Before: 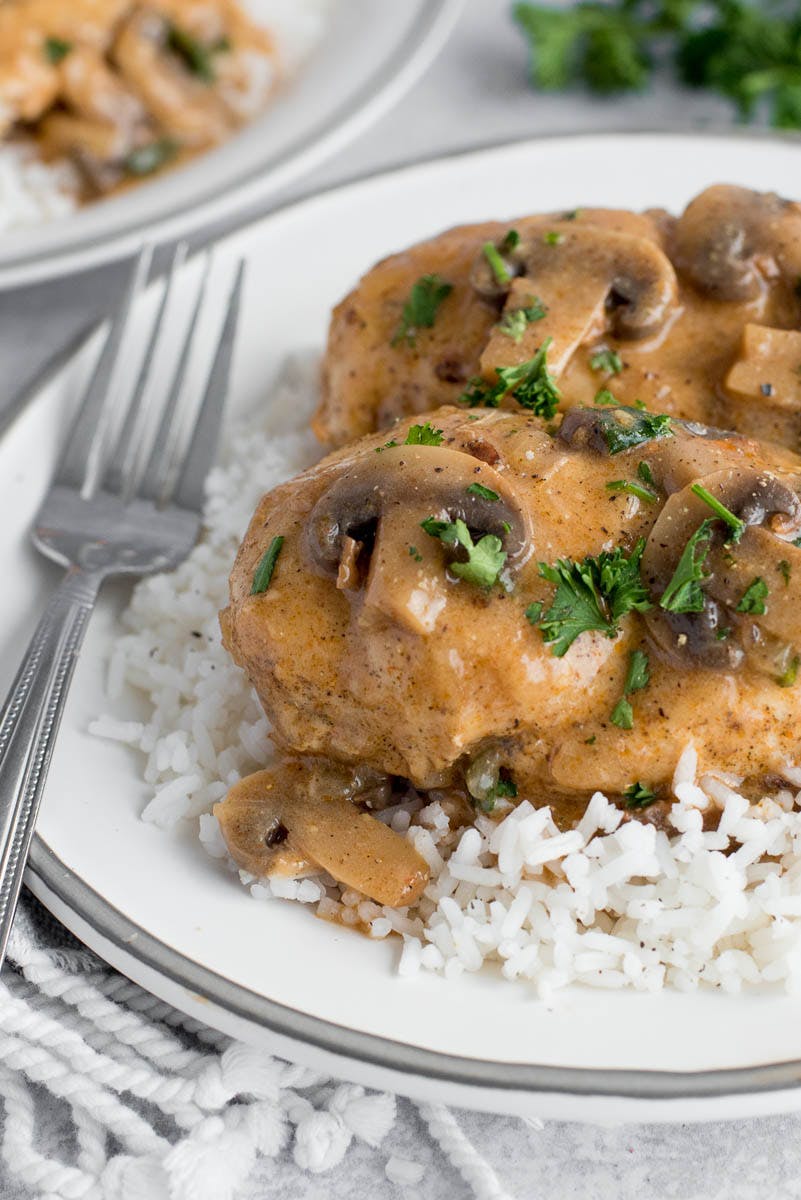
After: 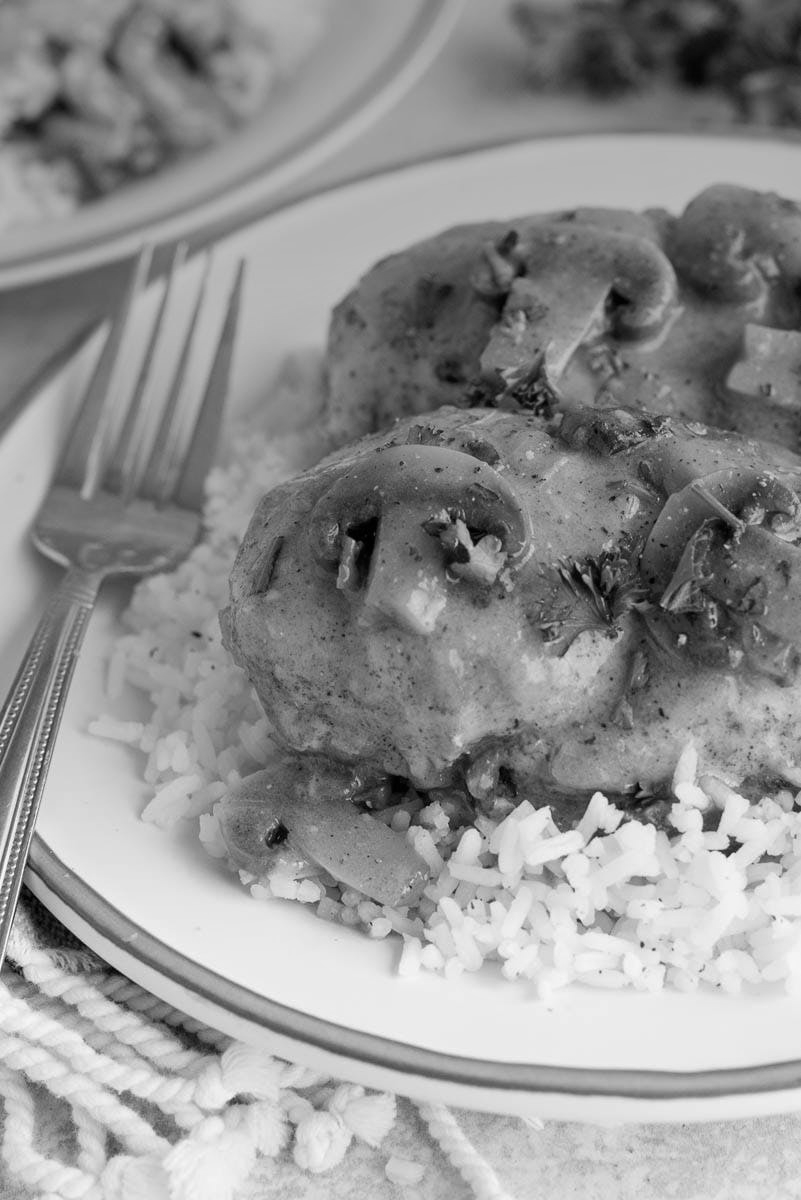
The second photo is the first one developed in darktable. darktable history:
exposure: exposure 0.2 EV, compensate highlight preservation false
graduated density: hue 238.83°, saturation 50%
monochrome: a 73.58, b 64.21
